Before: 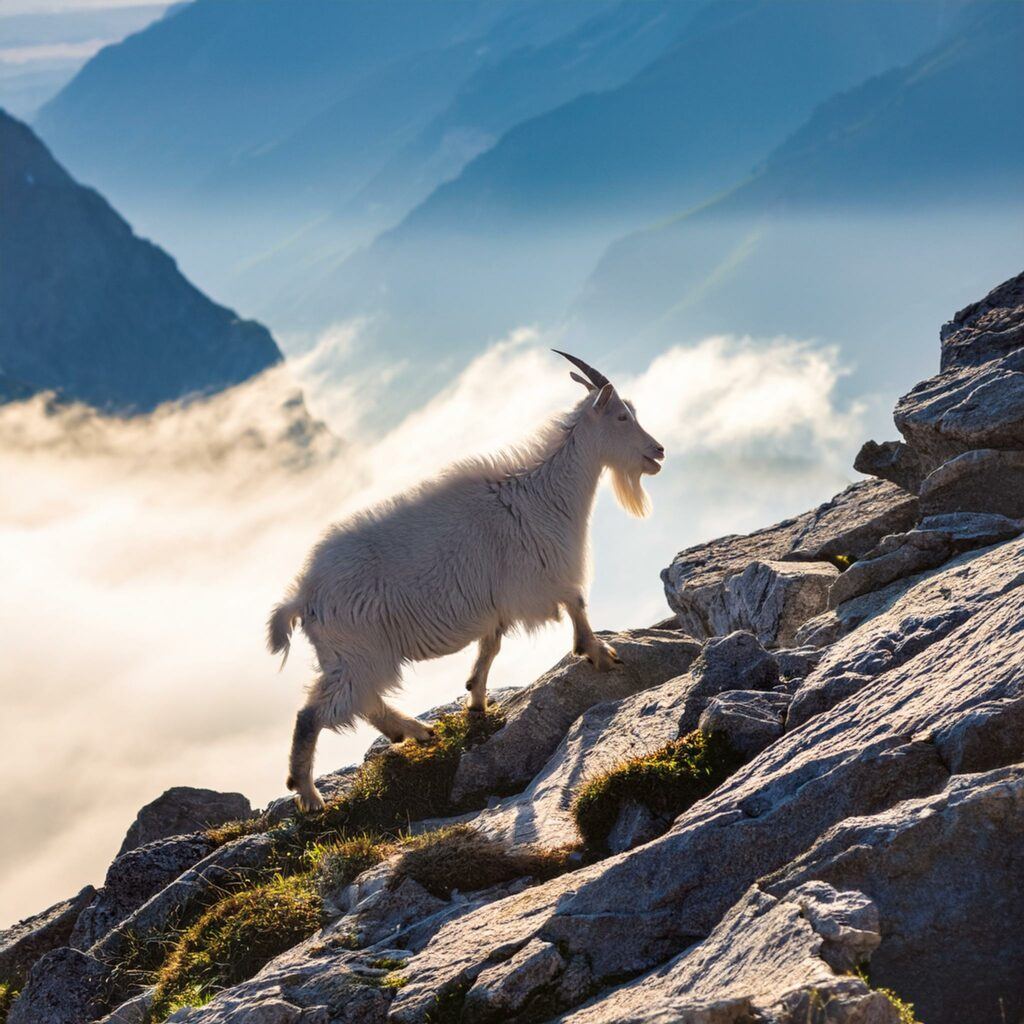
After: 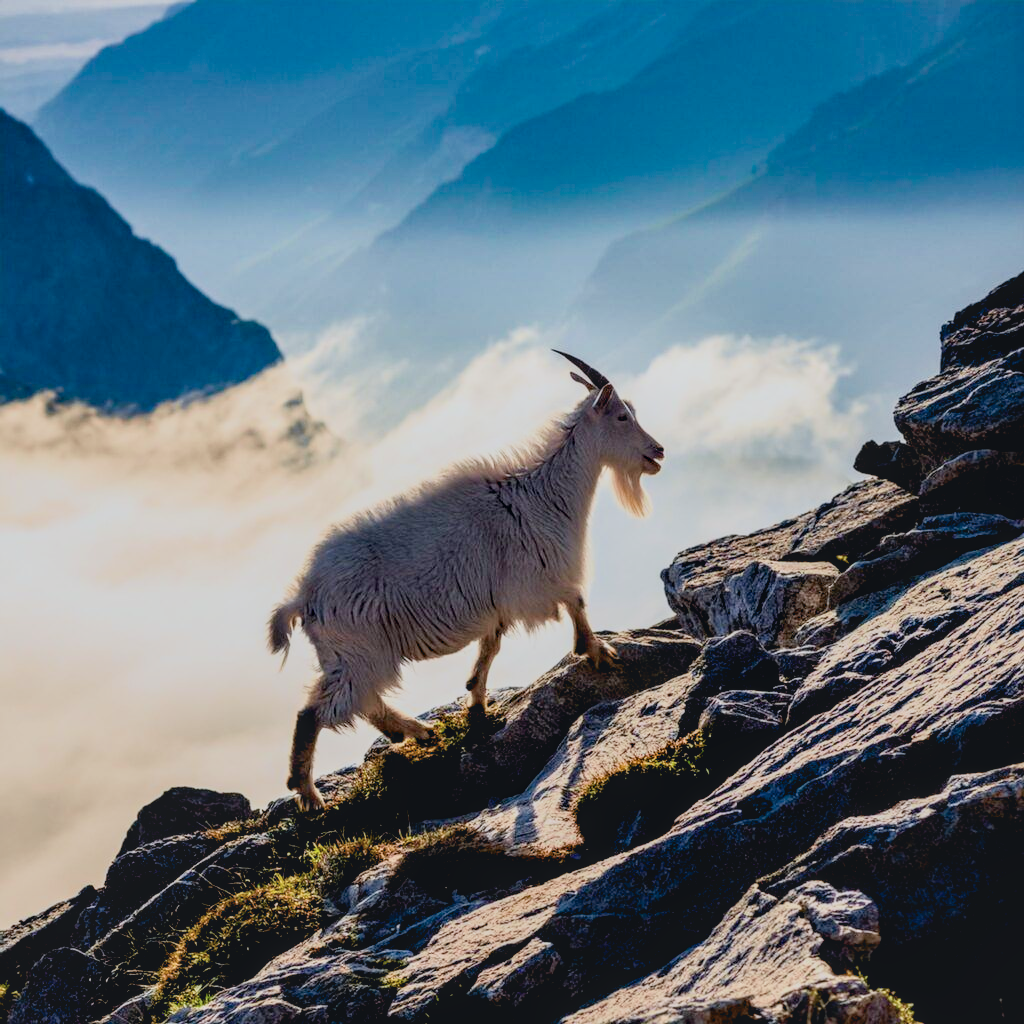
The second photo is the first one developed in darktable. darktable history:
exposure: black level correction 0.029, exposure -0.073 EV, compensate highlight preservation false
local contrast: on, module defaults
tone curve: curves: ch0 [(0, 0.045) (0.155, 0.169) (0.46, 0.466) (0.751, 0.788) (1, 0.961)]; ch1 [(0, 0) (0.43, 0.408) (0.472, 0.469) (0.505, 0.503) (0.553, 0.563) (0.592, 0.581) (0.631, 0.625) (1, 1)]; ch2 [(0, 0) (0.505, 0.495) (0.55, 0.557) (0.583, 0.573) (1, 1)], color space Lab, independent channels, preserve colors none
filmic rgb: black relative exposure -7.65 EV, white relative exposure 4.56 EV, hardness 3.61
